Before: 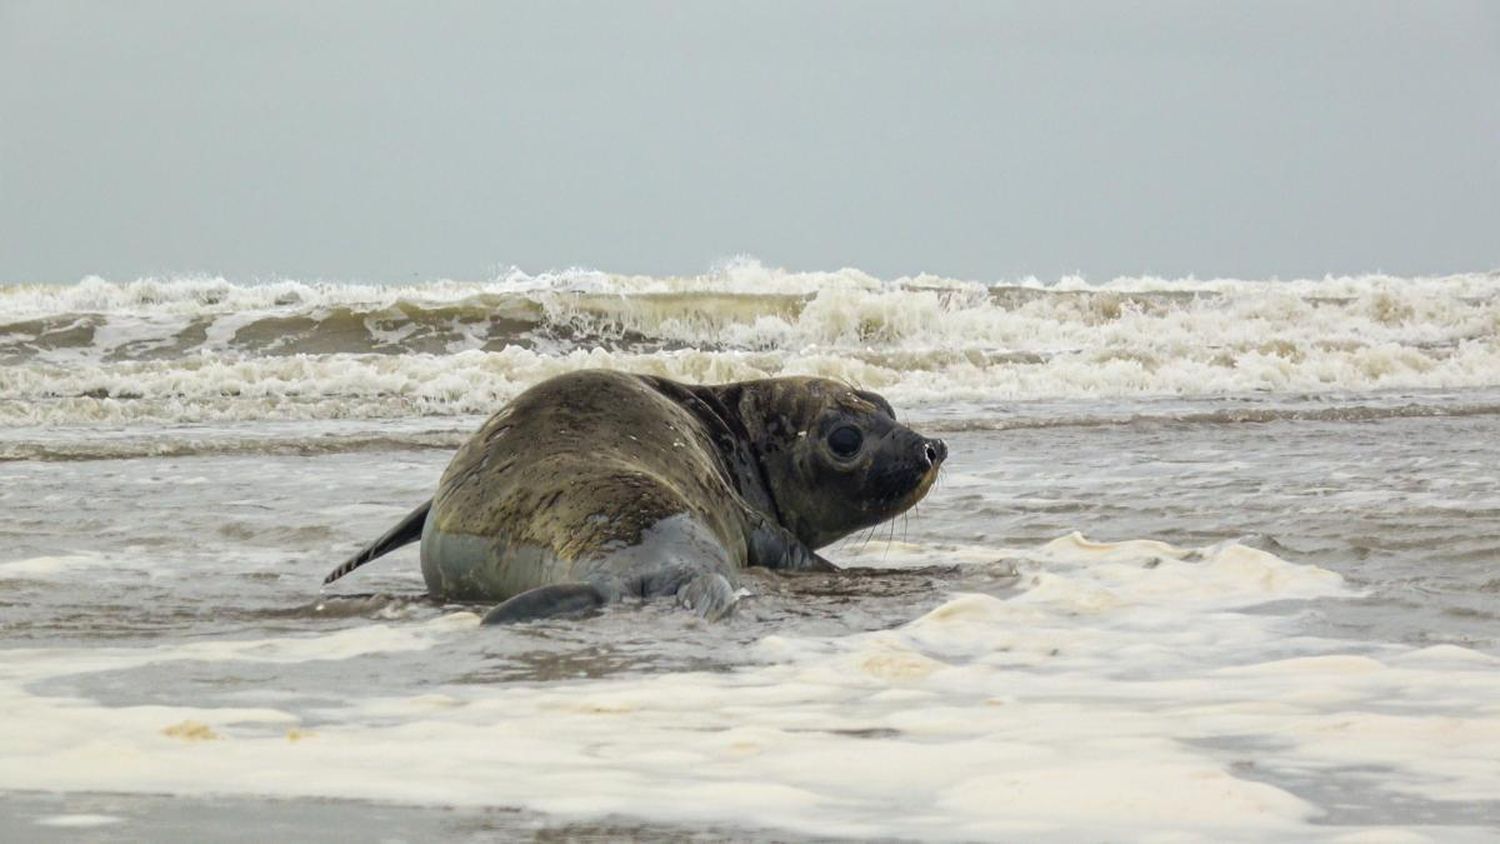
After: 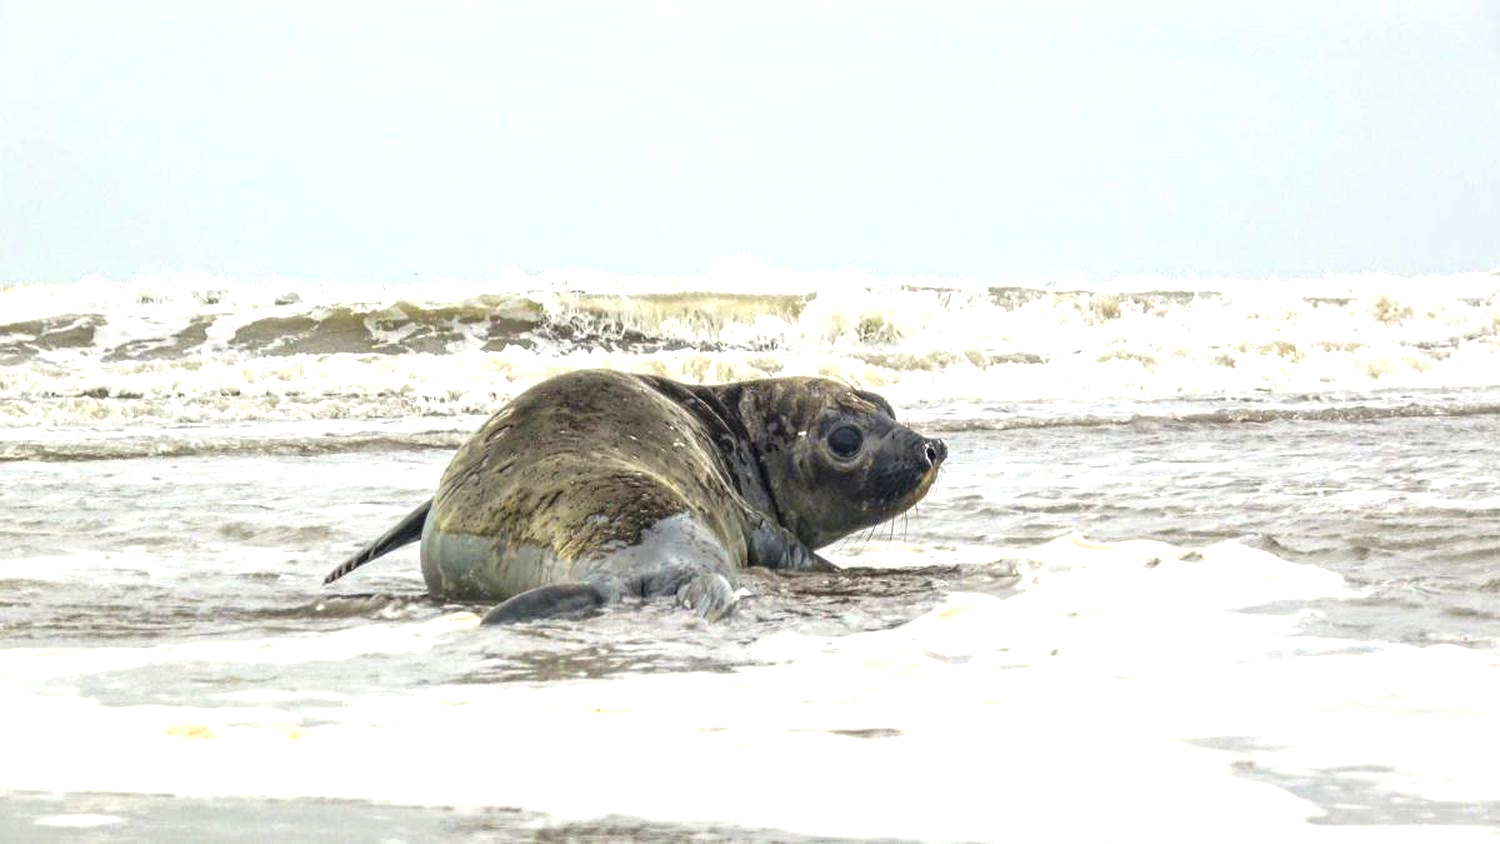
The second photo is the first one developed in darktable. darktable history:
exposure: exposure 0.921 EV, compensate highlight preservation false
local contrast: on, module defaults
